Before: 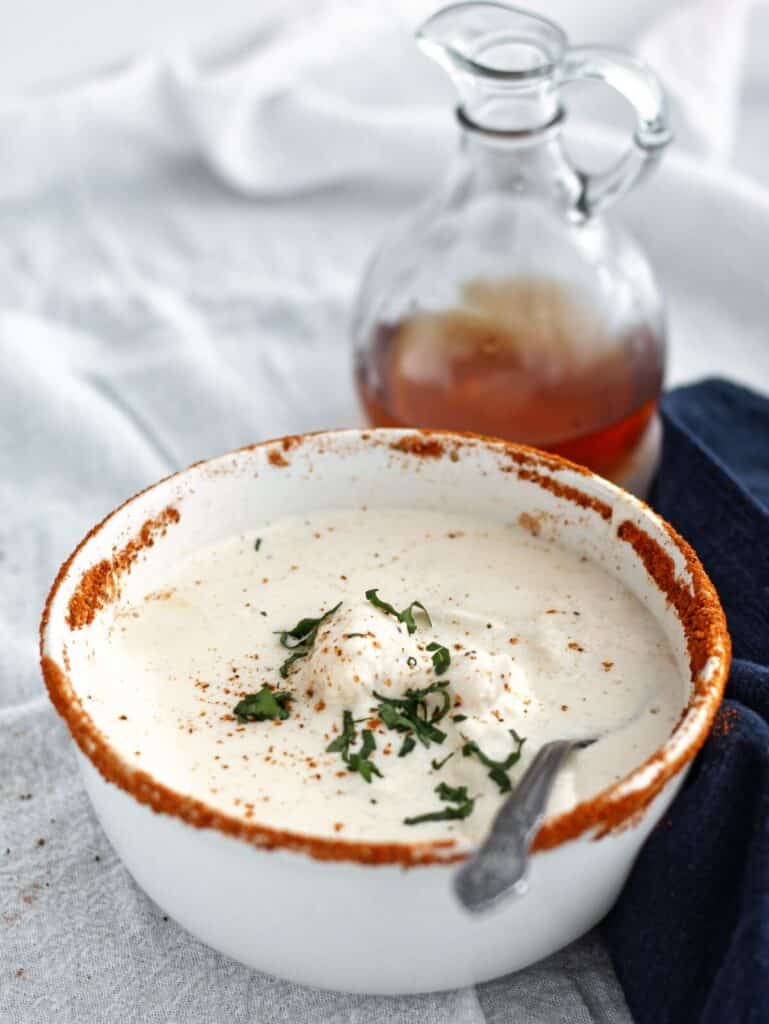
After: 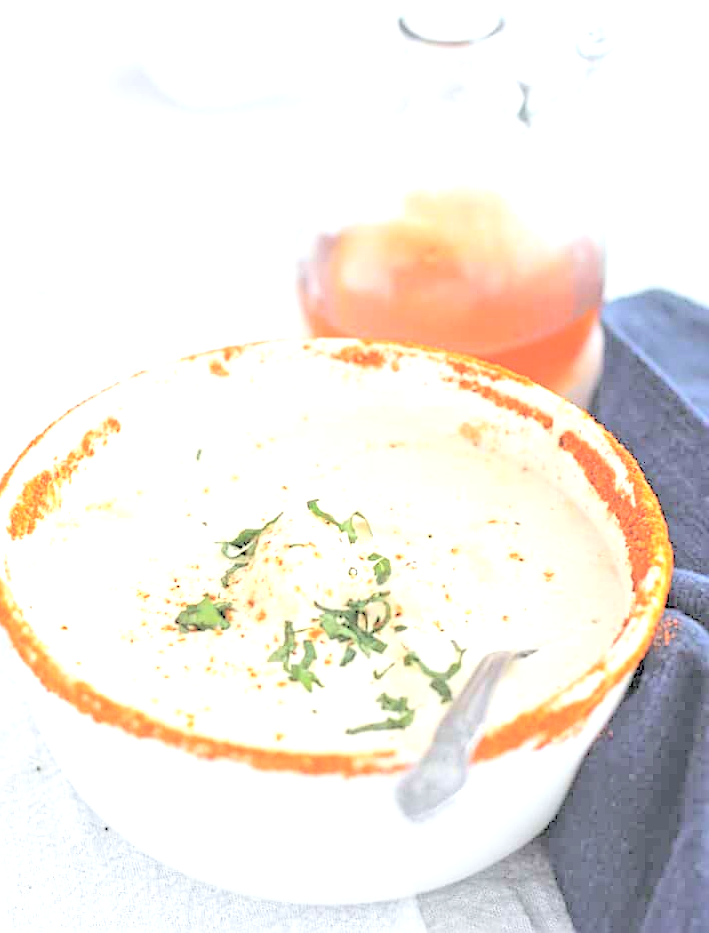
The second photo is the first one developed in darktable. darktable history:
exposure: black level correction 0, exposure 1.458 EV, compensate highlight preservation false
contrast brightness saturation: brightness 0.995
sharpen: on, module defaults
crop and rotate: left 7.795%, top 8.815%
